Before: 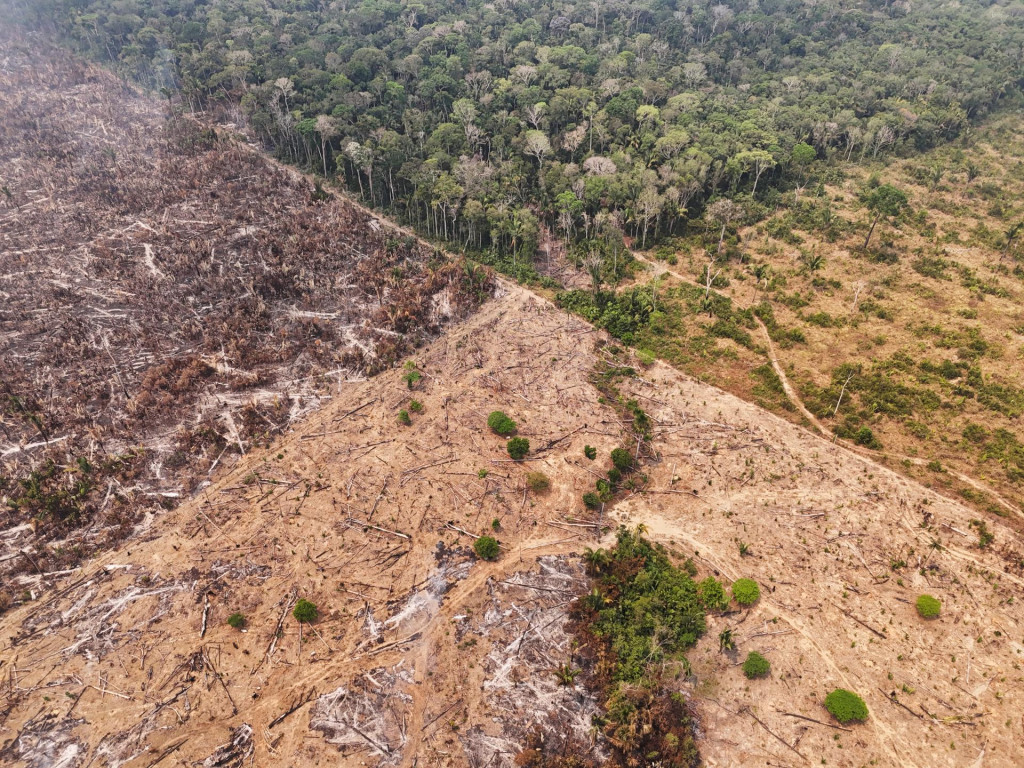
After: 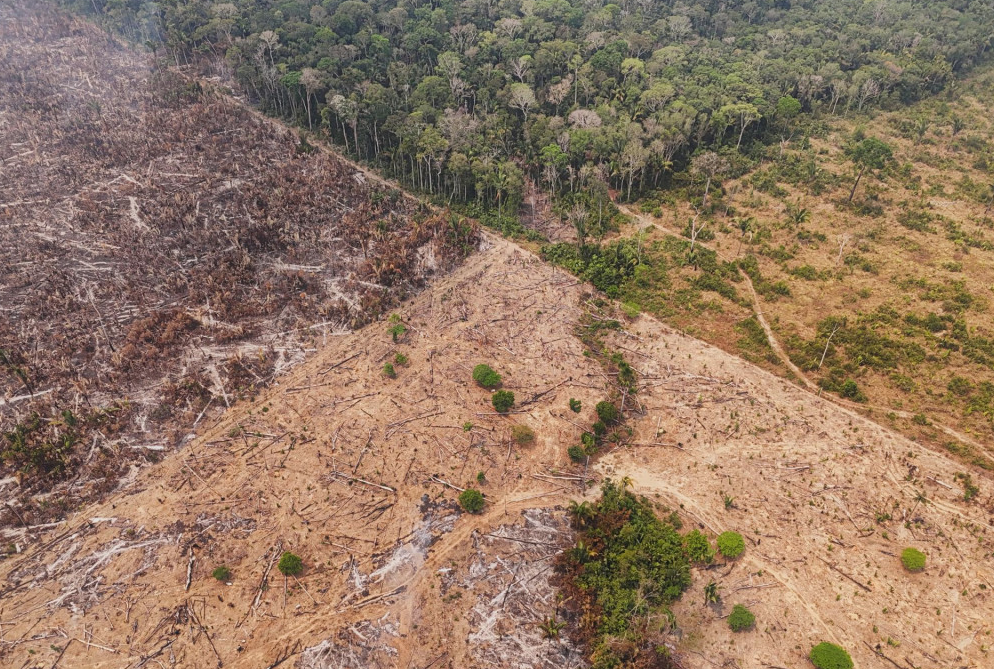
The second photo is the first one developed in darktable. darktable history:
contrast equalizer: y [[0.5, 0.496, 0.435, 0.435, 0.496, 0.5], [0.5 ×6], [0.5 ×6], [0 ×6], [0 ×6]]
exposure: exposure -0.177 EV, compensate highlight preservation false
shadows and highlights: shadows -10, white point adjustment 1.5, highlights 10
crop: left 1.507%, top 6.147%, right 1.379%, bottom 6.637%
